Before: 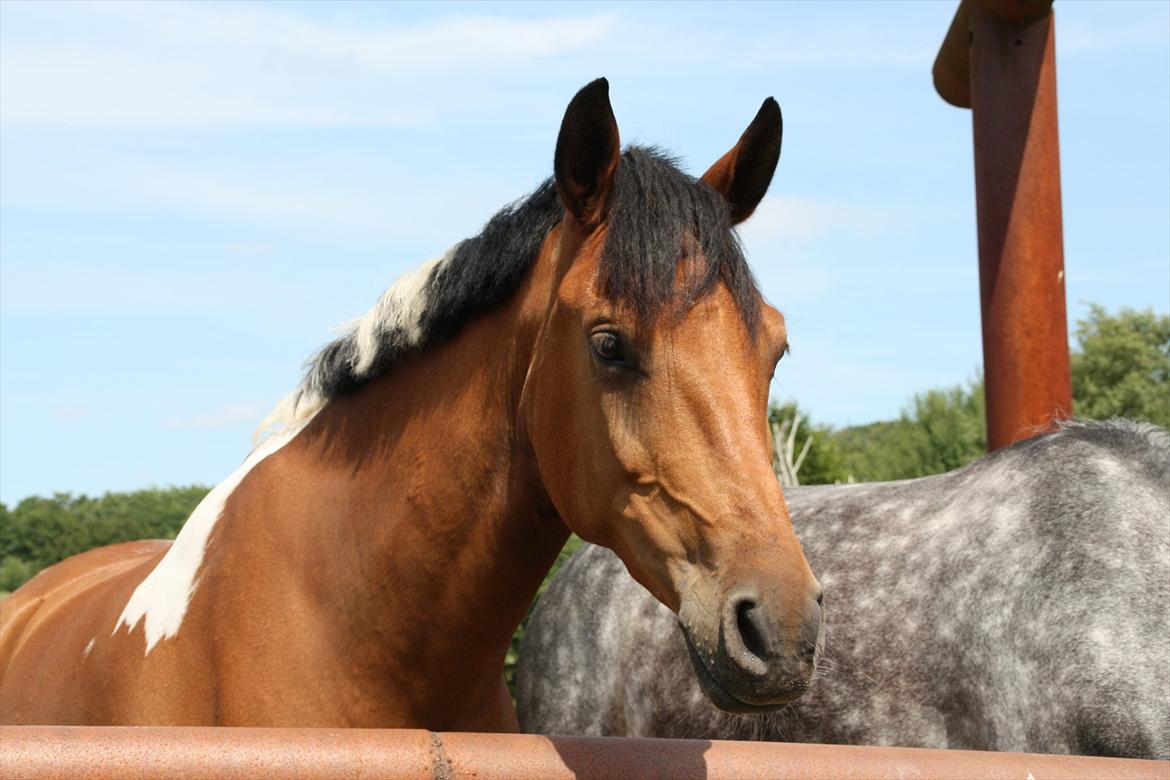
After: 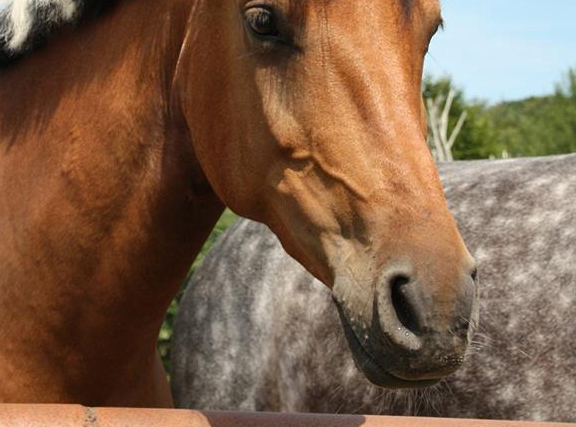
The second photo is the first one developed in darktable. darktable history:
color correction: highlights b* 0.041
crop: left 29.626%, top 41.694%, right 21.108%, bottom 3.467%
shadows and highlights: soften with gaussian
